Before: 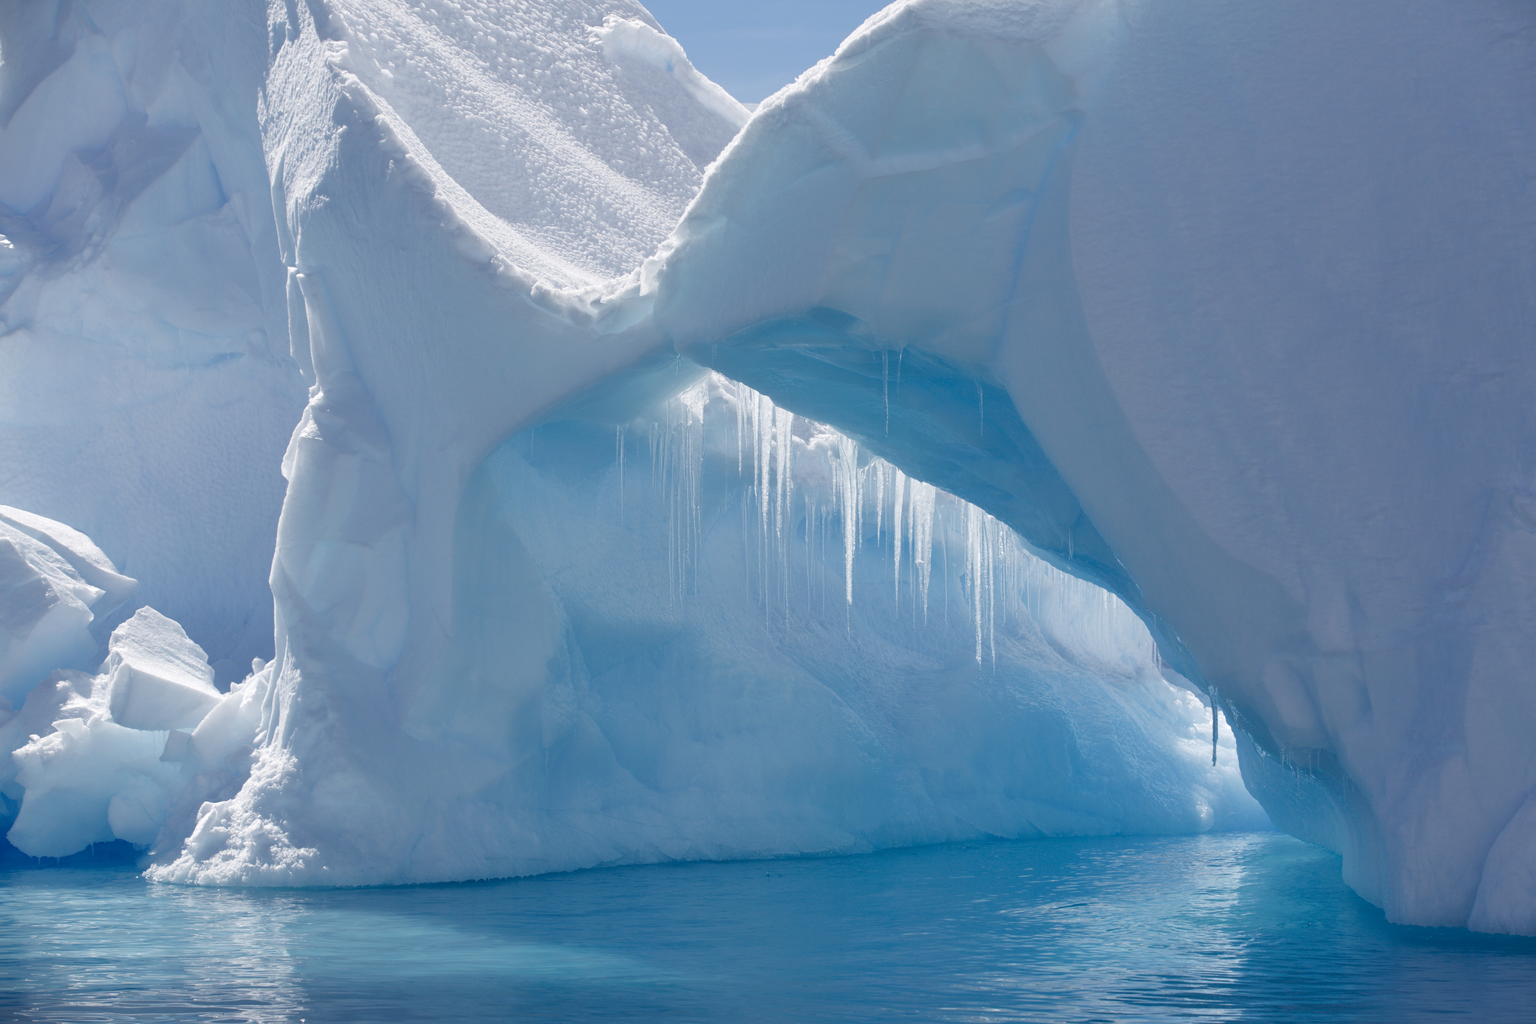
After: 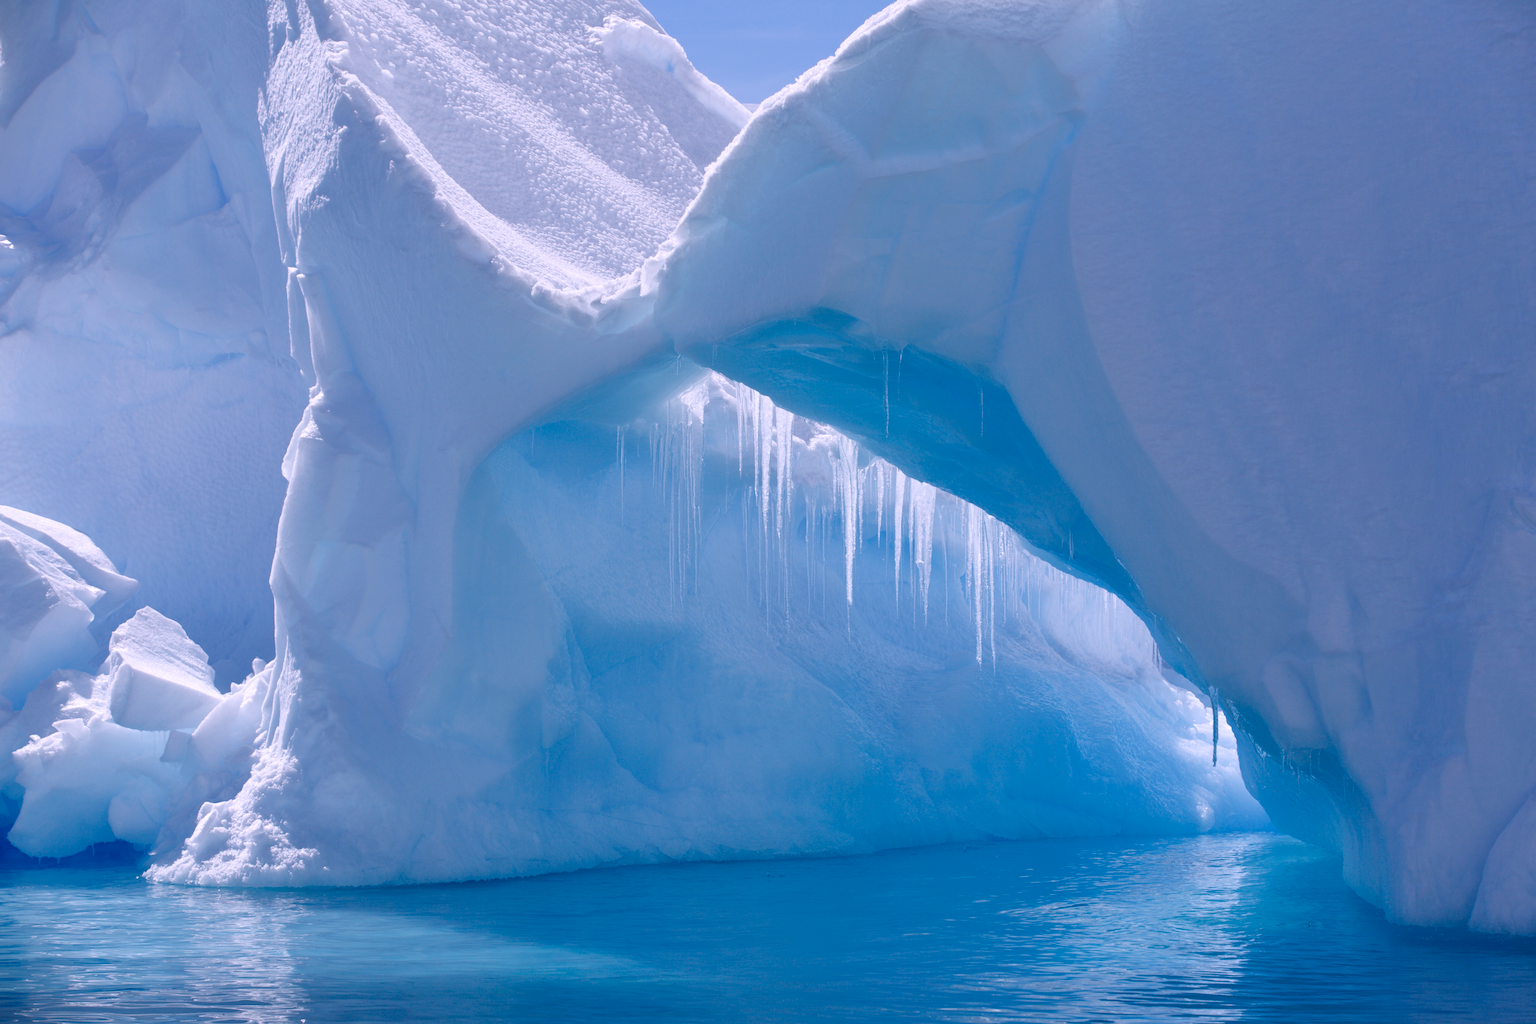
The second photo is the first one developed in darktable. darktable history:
color calibration: illuminant as shot in camera, x 0.358, y 0.373, temperature 4628.91 K
color balance rgb: shadows lift › chroma 2%, shadows lift › hue 217.2°, power › chroma 0.25%, power › hue 60°, highlights gain › chroma 1.5%, highlights gain › hue 309.6°, global offset › luminance -0.5%, perceptual saturation grading › global saturation 15%, global vibrance 20%
